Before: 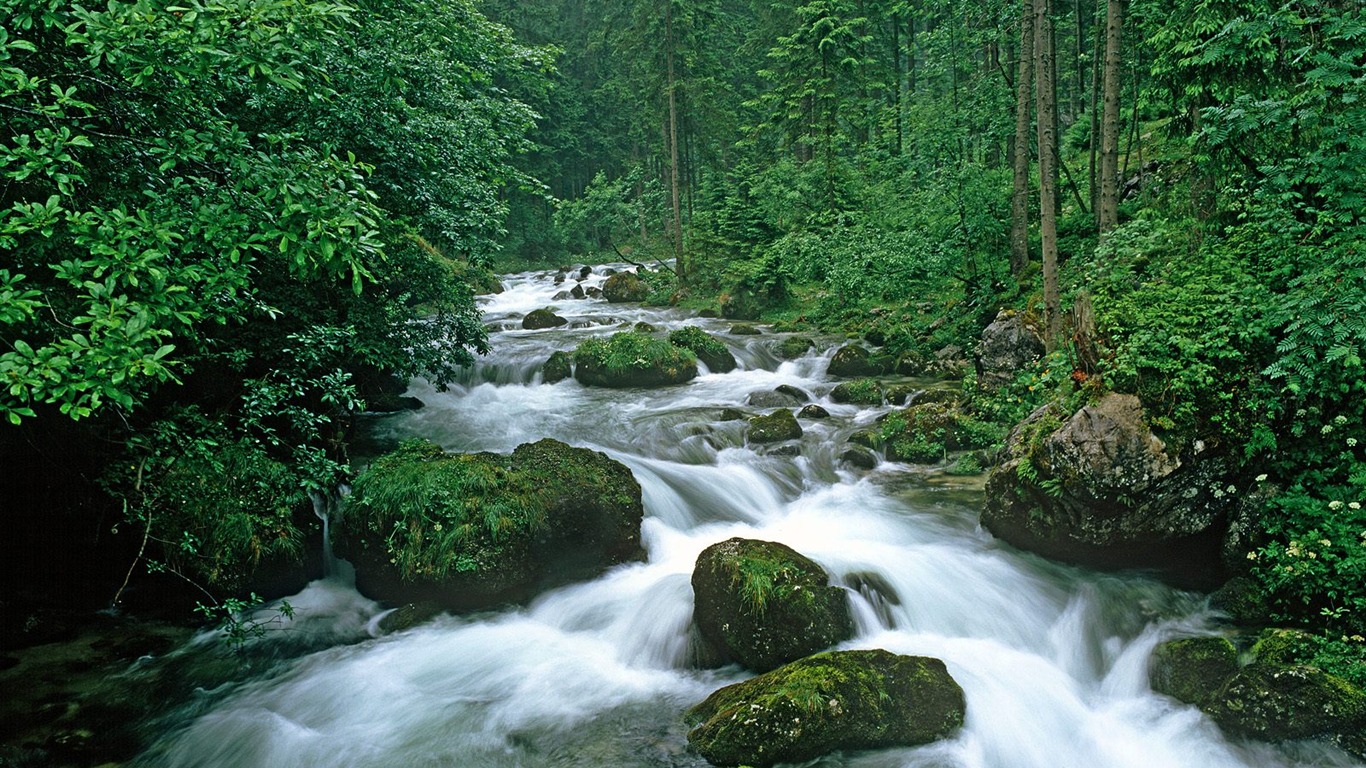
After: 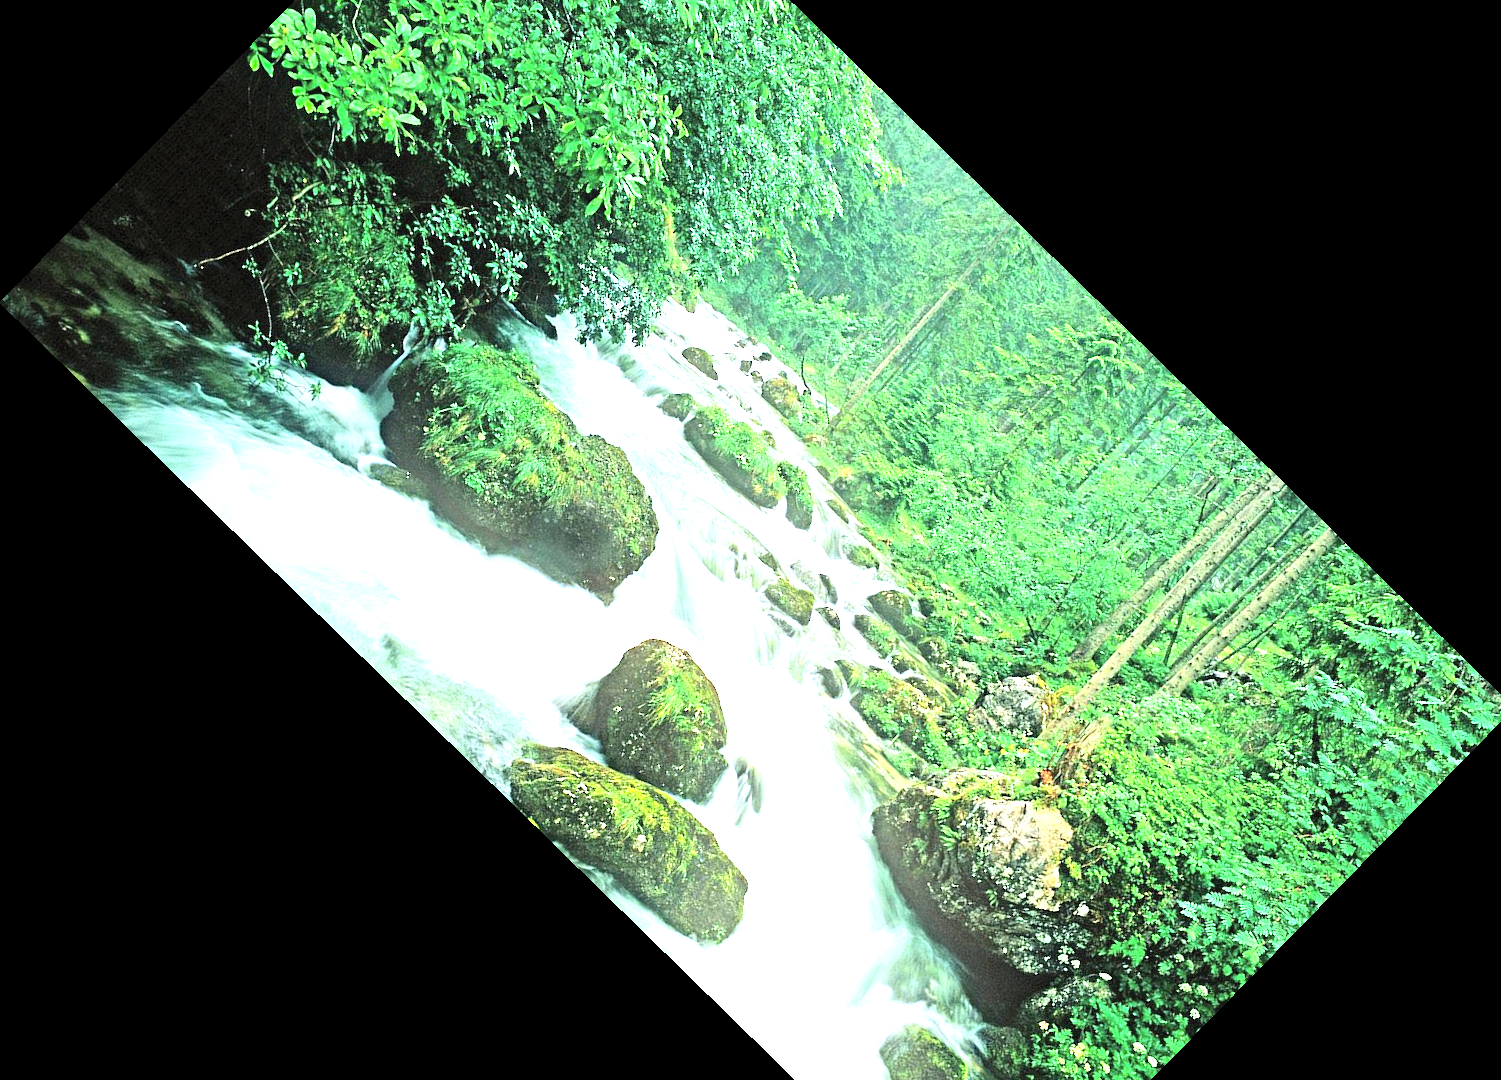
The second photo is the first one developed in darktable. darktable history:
contrast brightness saturation: contrast 0.137, brightness 0.213
crop and rotate: angle -44.33°, top 16.403%, right 0.813%, bottom 11.752%
tone equalizer: -8 EV -0.786 EV, -7 EV -0.696 EV, -6 EV -0.595 EV, -5 EV -0.387 EV, -3 EV 0.373 EV, -2 EV 0.6 EV, -1 EV 0.694 EV, +0 EV 0.722 EV
exposure: exposure 2.045 EV, compensate highlight preservation false
